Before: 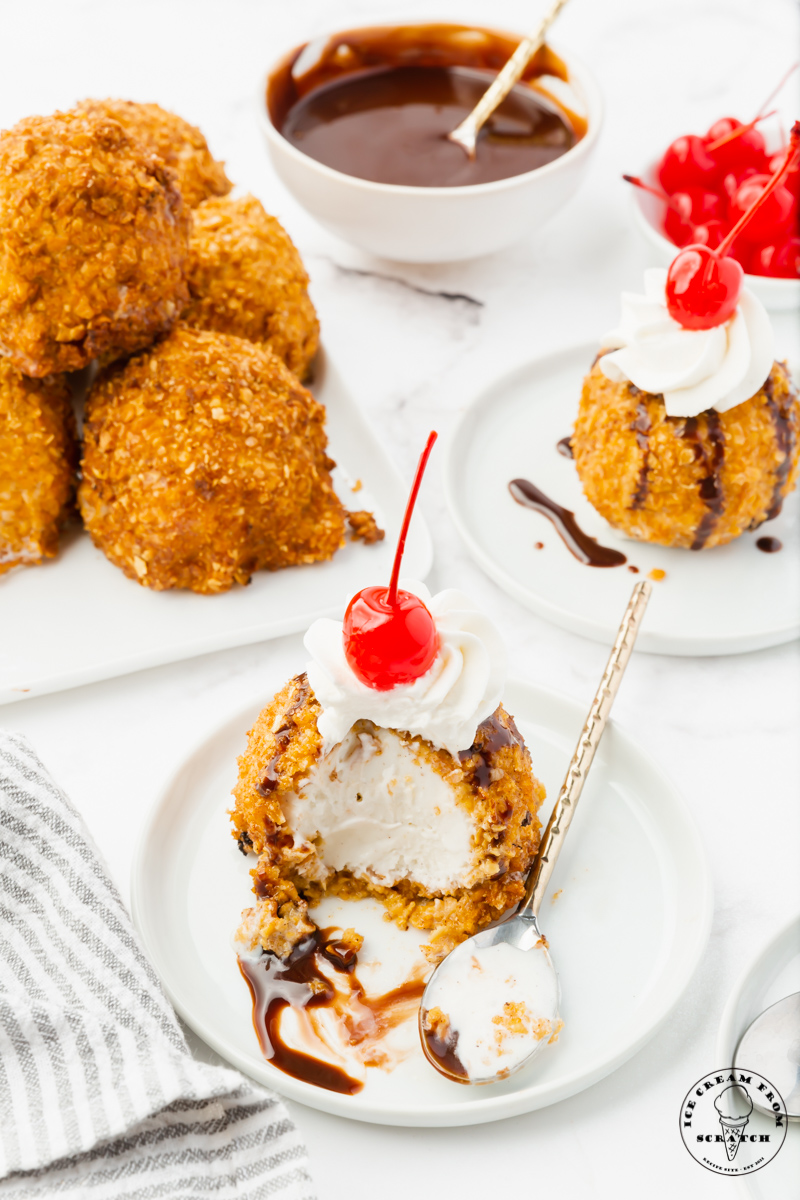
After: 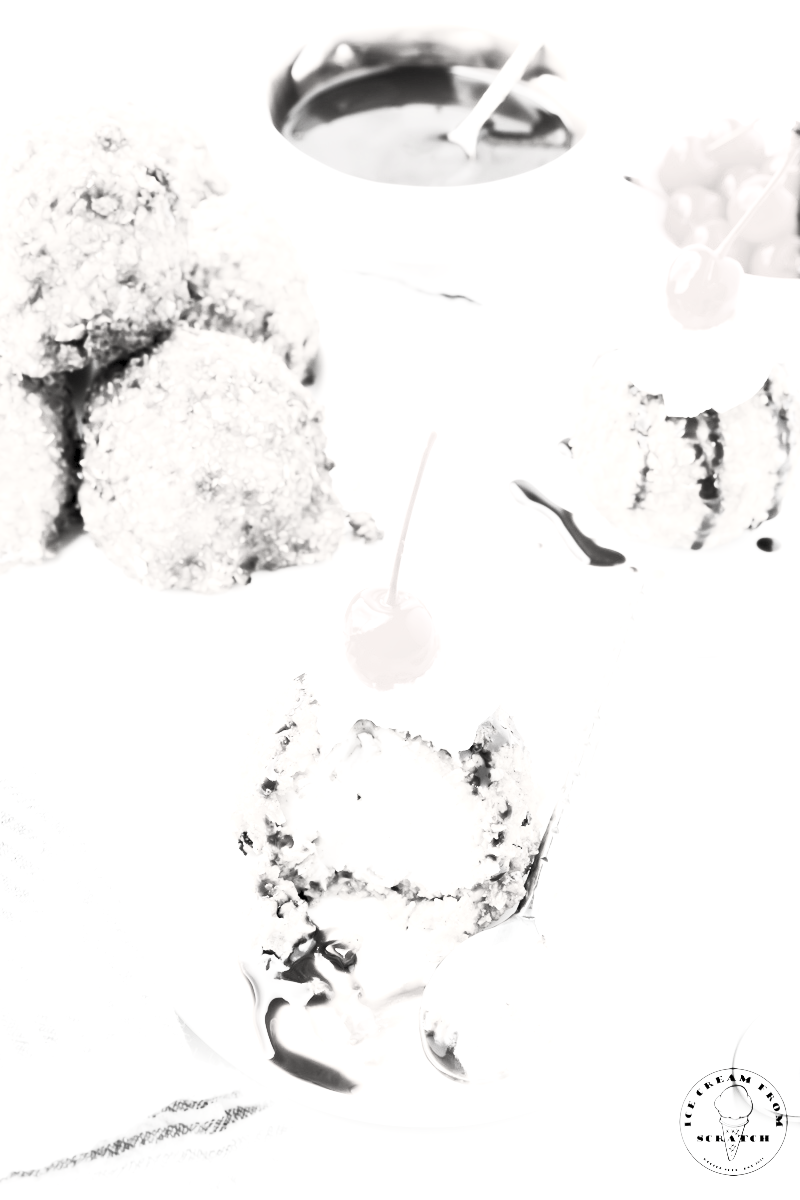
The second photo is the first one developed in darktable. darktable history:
contrast brightness saturation: contrast 0.541, brightness 0.476, saturation -0.98
exposure: black level correction 0, exposure 1.124 EV, compensate highlight preservation false
color balance rgb: shadows lift › chroma 3.764%, shadows lift › hue 89.61°, global offset › luminance -0.882%, linear chroma grading › global chroma 8.959%, perceptual saturation grading › global saturation -0.098%, global vibrance 9.82%
